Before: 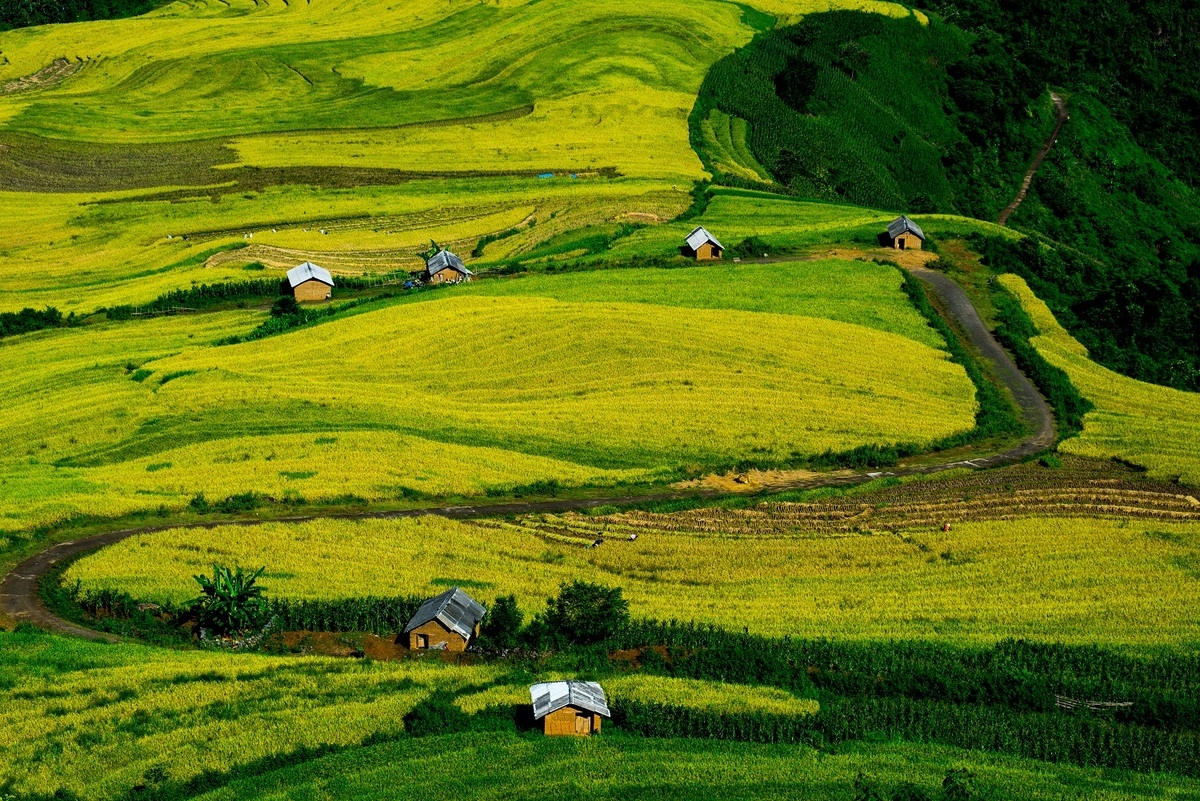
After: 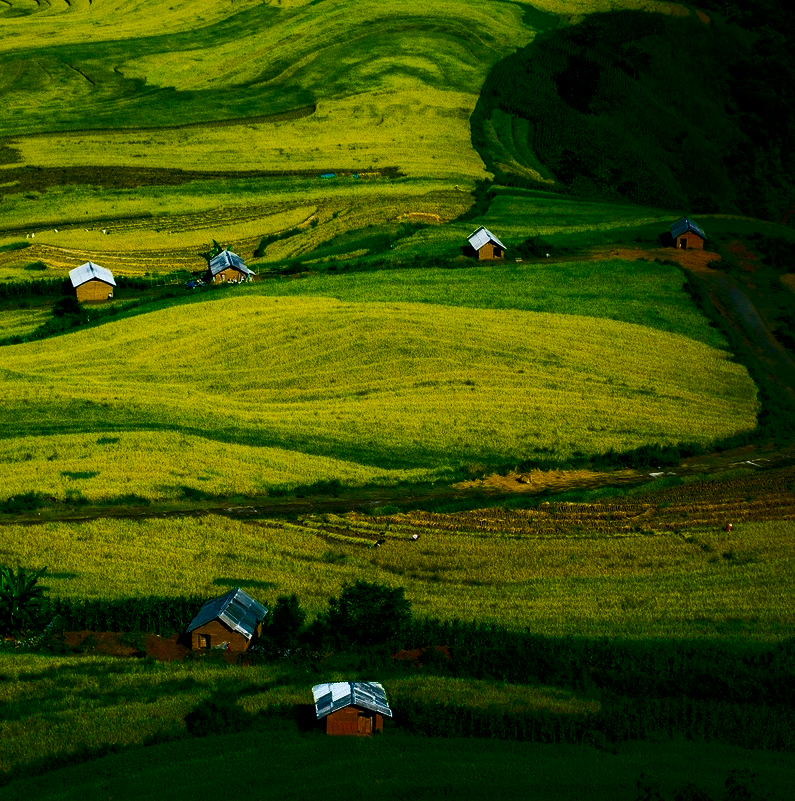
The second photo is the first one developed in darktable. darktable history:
shadows and highlights: shadows -89.08, highlights 91.61, soften with gaussian
color balance rgb: power › luminance -7.541%, power › chroma 1.086%, power › hue 216.52°, perceptual saturation grading › global saturation 38.866%, perceptual saturation grading › highlights -25.072%, perceptual saturation grading › mid-tones 34.499%, perceptual saturation grading › shadows 34.7%, global vibrance 10.577%, saturation formula JzAzBz (2021)
local contrast: mode bilateral grid, contrast 21, coarseness 49, detail 119%, midtone range 0.2
tone equalizer: edges refinement/feathering 500, mask exposure compensation -1.57 EV, preserve details no
crop and rotate: left 18.203%, right 15.496%
